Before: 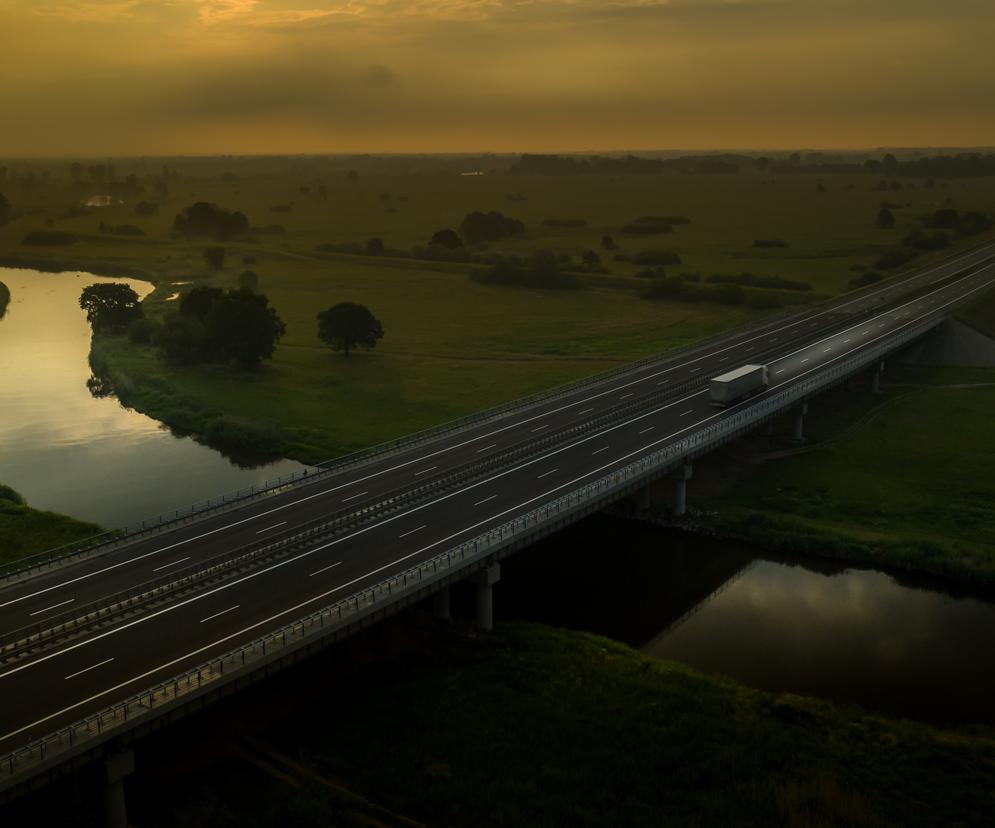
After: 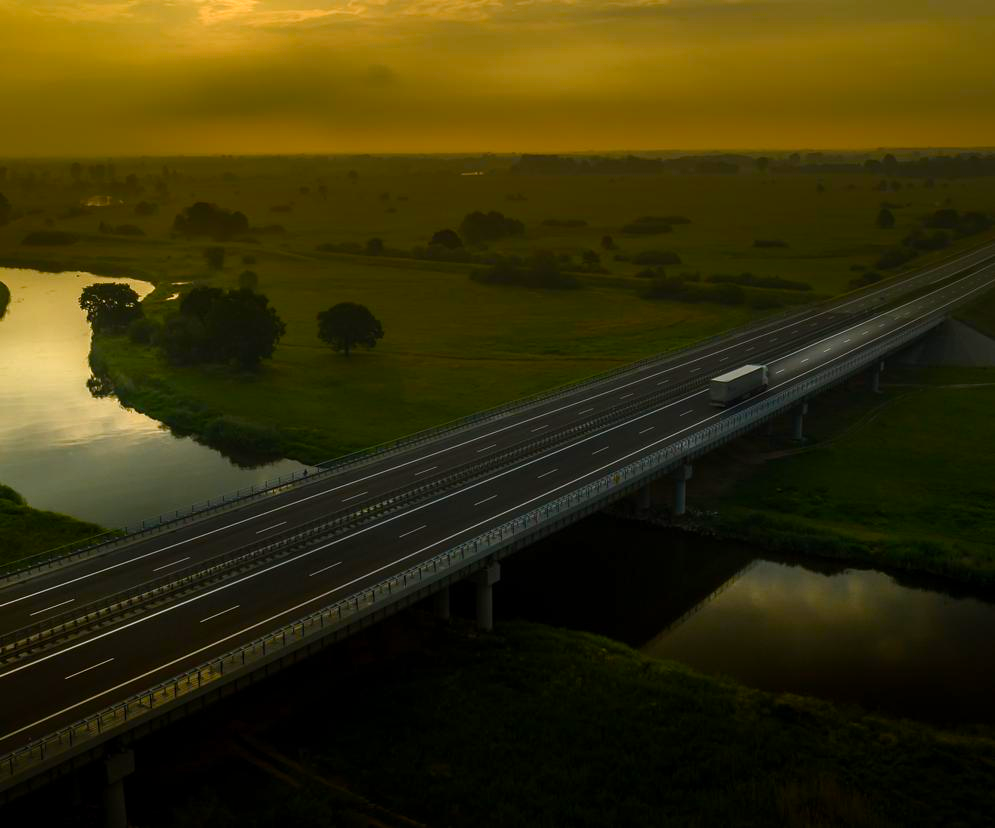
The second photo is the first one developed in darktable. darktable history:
color balance rgb: perceptual saturation grading › global saturation 20%, perceptual saturation grading › highlights -25.407%, perceptual saturation grading › shadows 50.231%, perceptual brilliance grading › highlights 11.278%
